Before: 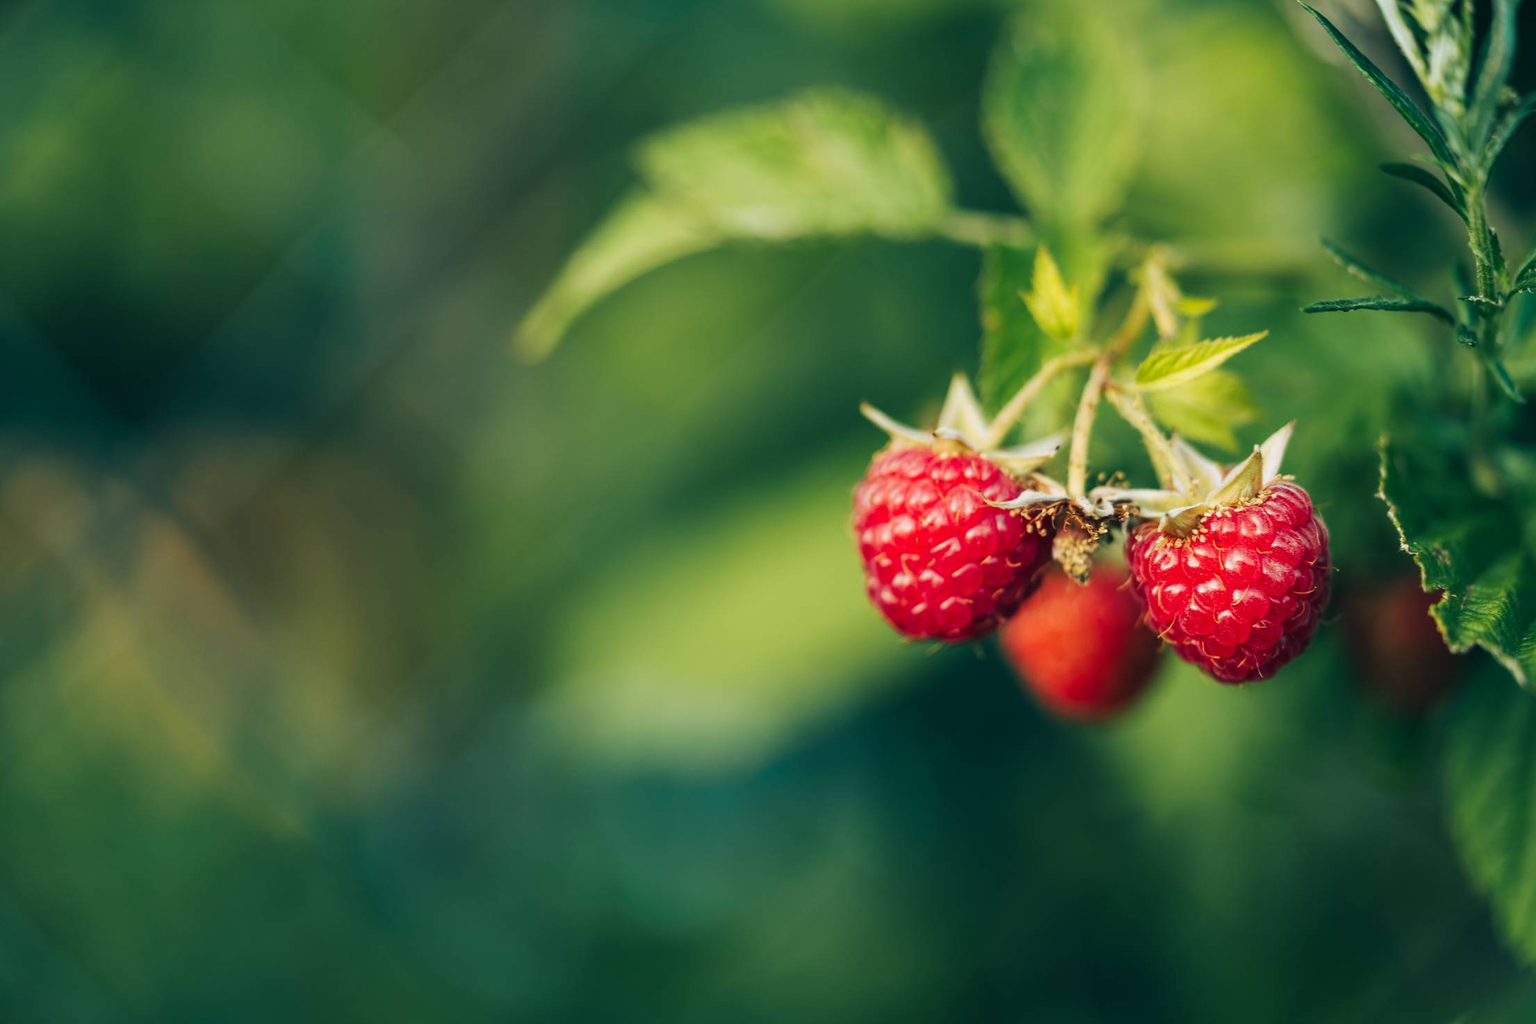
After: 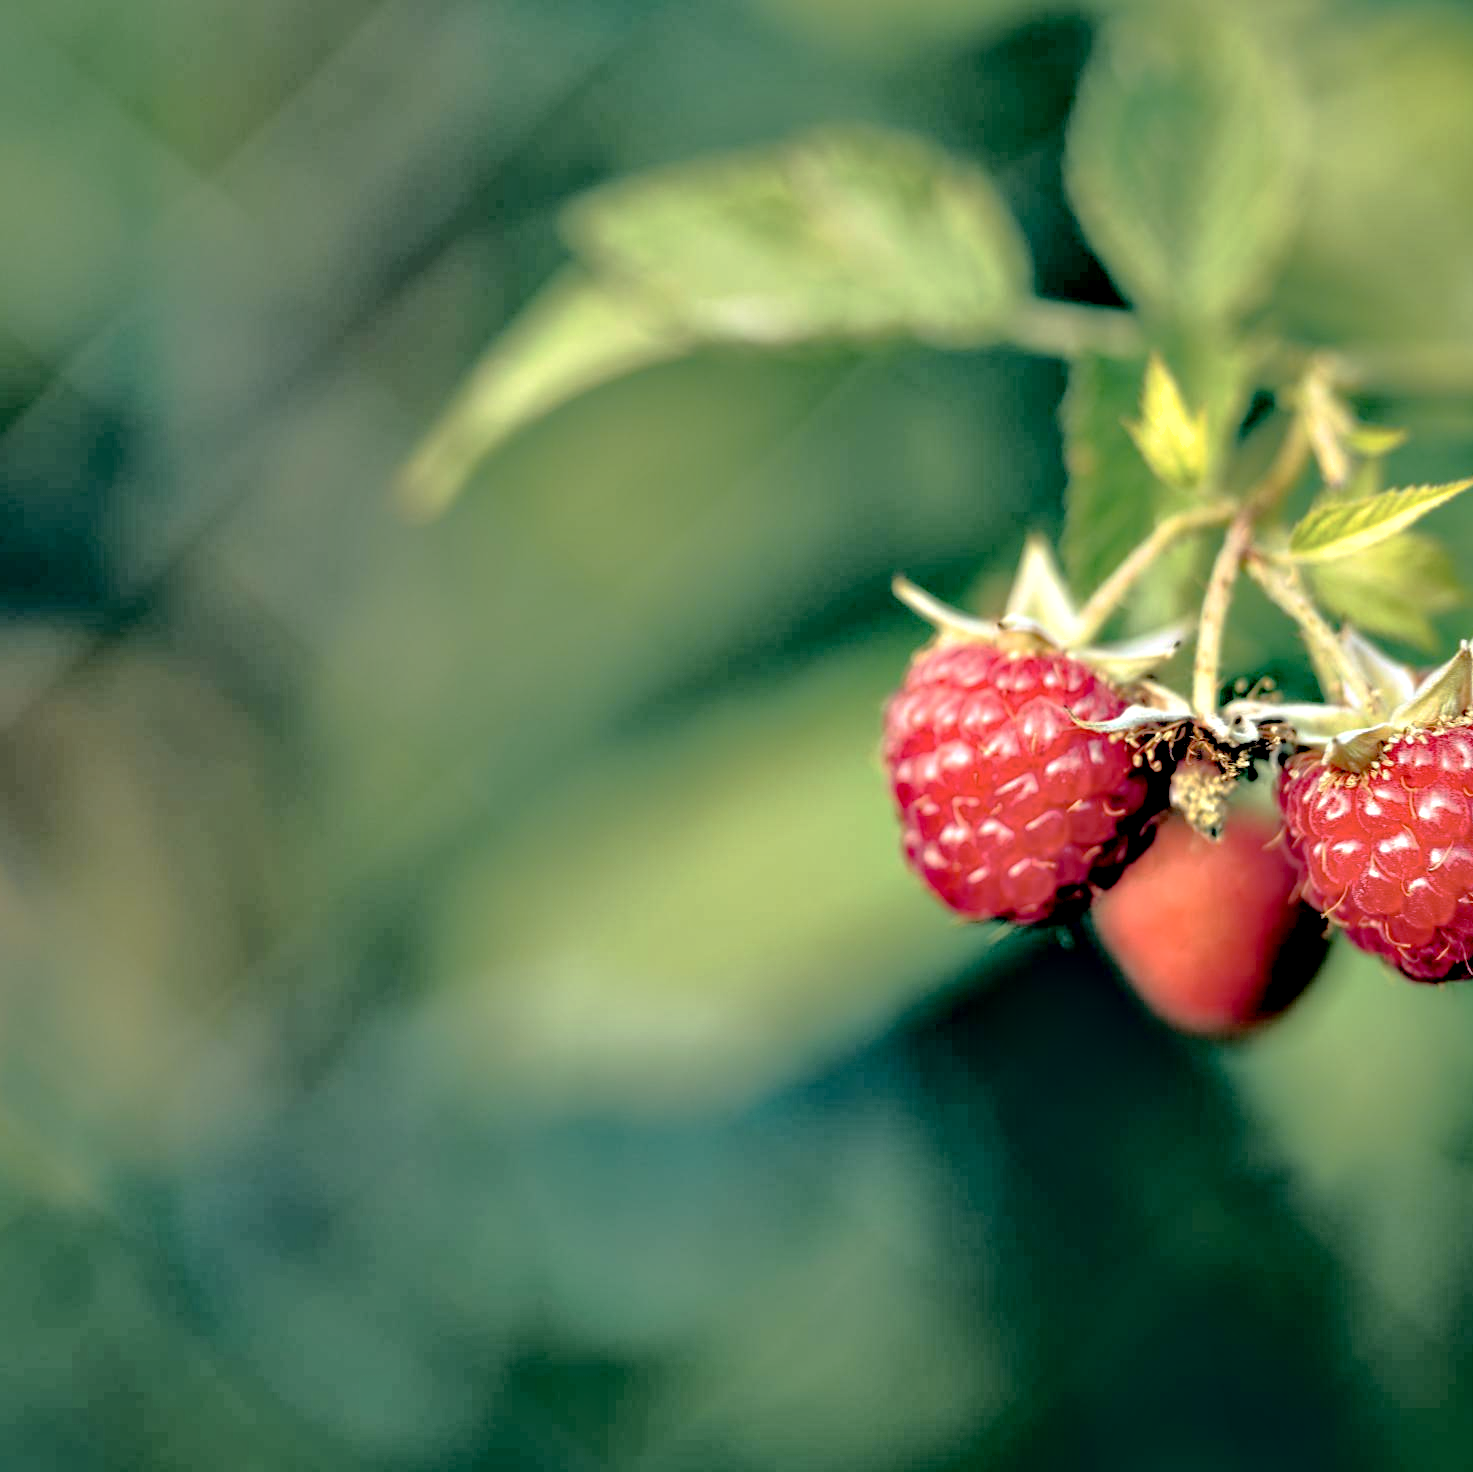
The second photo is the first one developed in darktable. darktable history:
crop and rotate: left 15.566%, right 17.738%
contrast equalizer: octaves 7, y [[0.6 ×6], [0.55 ×6], [0 ×6], [0 ×6], [0 ×6]]
shadows and highlights: shadows 9.72, white point adjustment 1.05, highlights -40.5
tone curve: curves: ch0 [(0, 0) (0.004, 0.008) (0.077, 0.156) (0.169, 0.29) (0.774, 0.774) (1, 1)], preserve colors none
tone equalizer: -8 EV -1.8 EV, -7 EV -1.16 EV, -6 EV -1.59 EV, edges refinement/feathering 500, mask exposure compensation -1.57 EV, preserve details no
